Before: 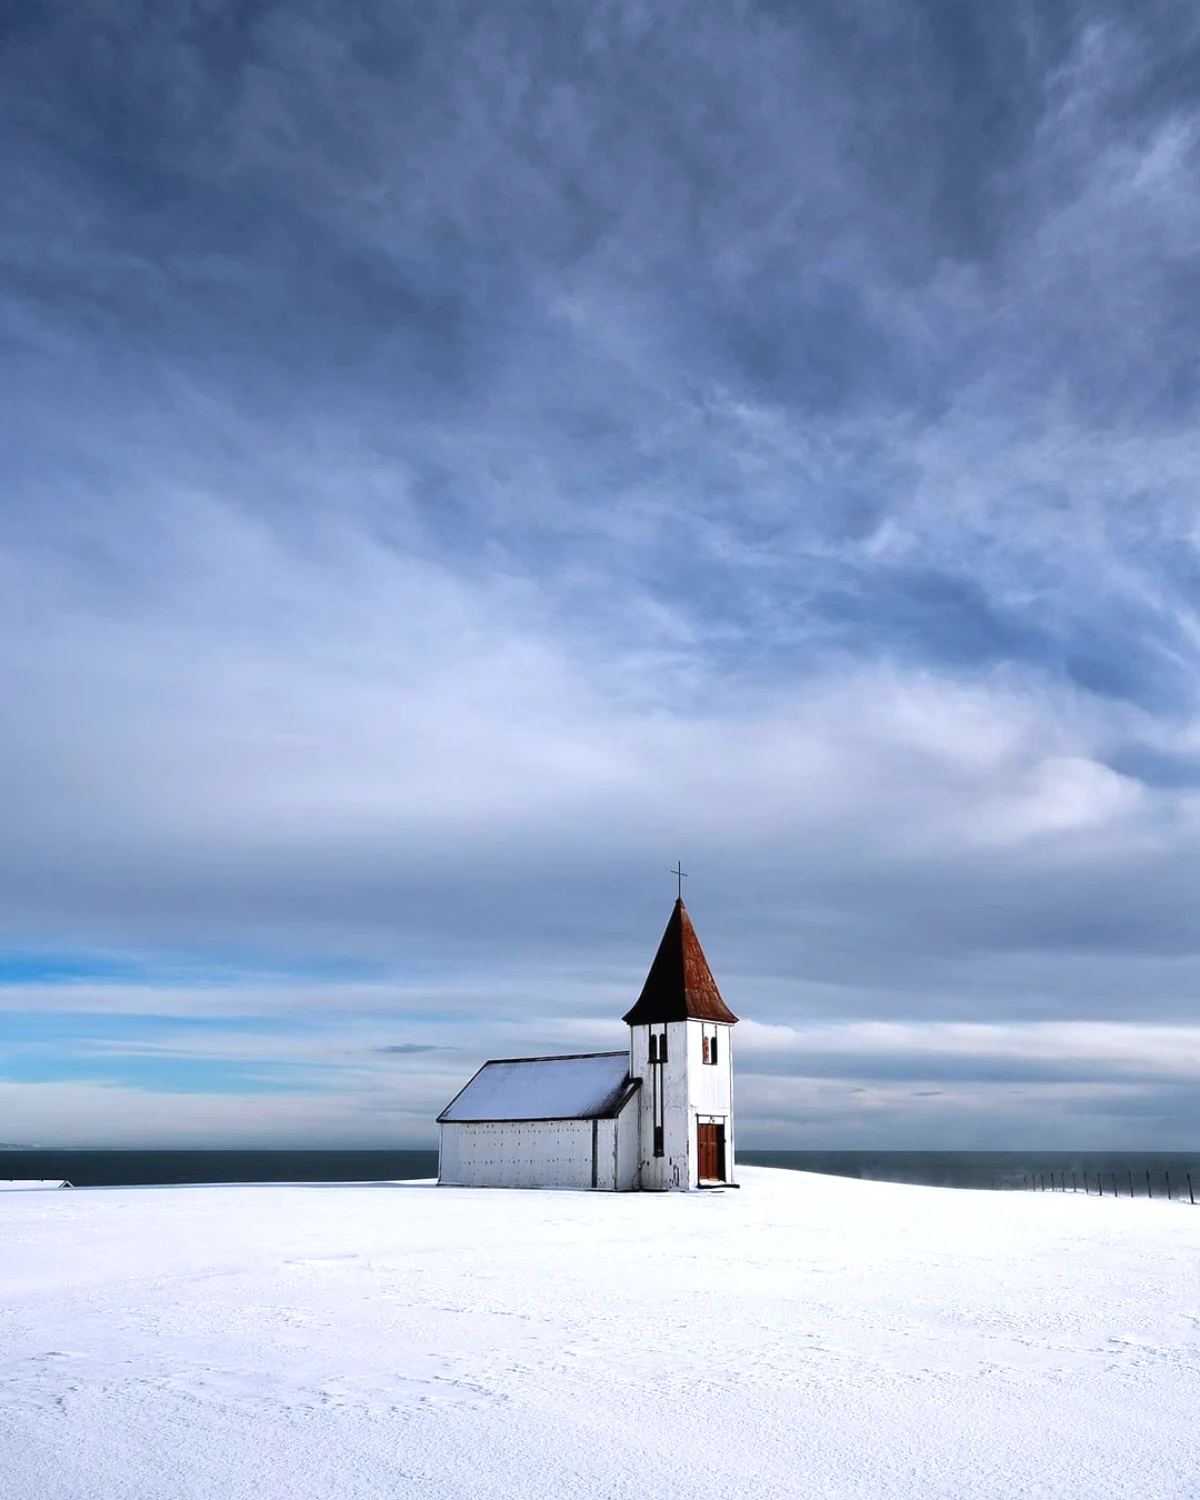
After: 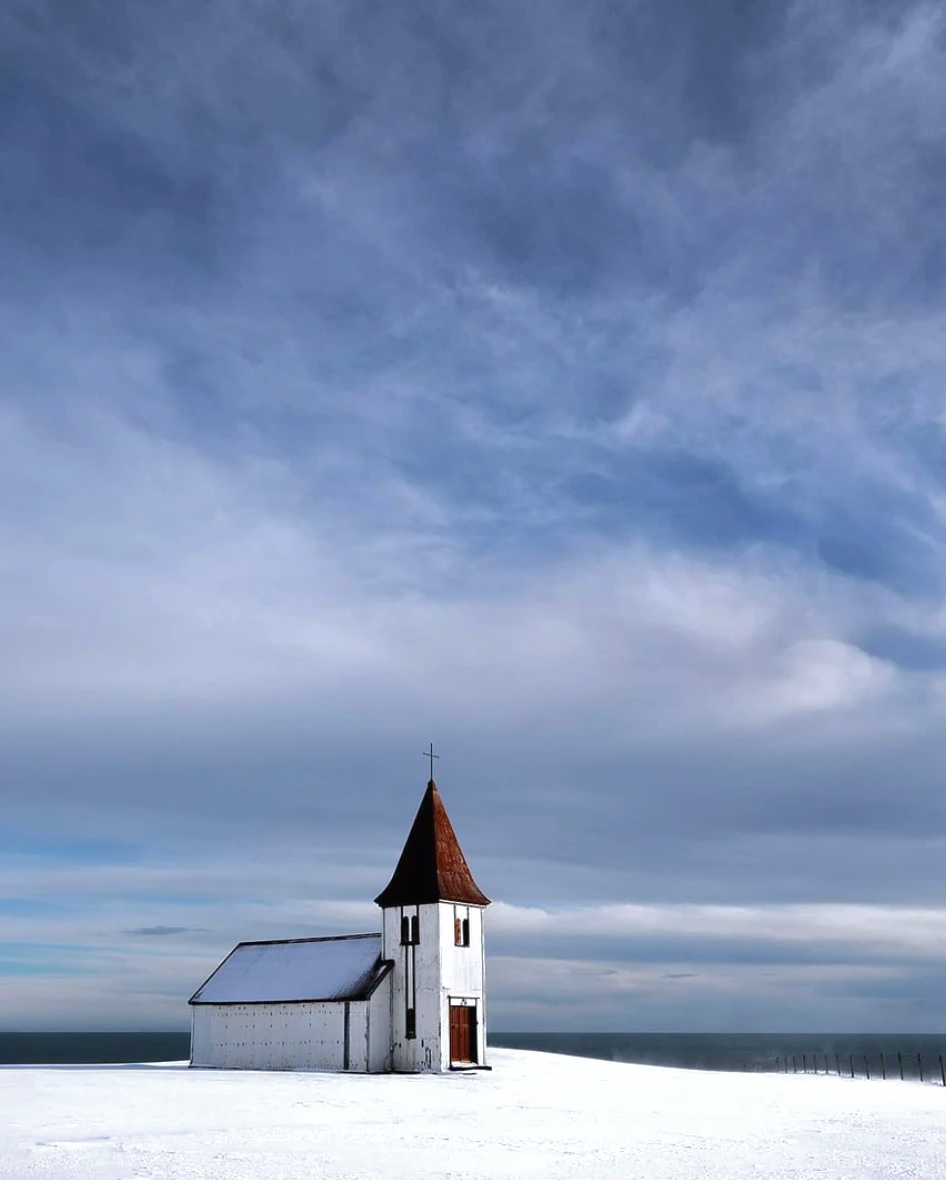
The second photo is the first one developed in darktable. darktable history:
crop and rotate: left 20.74%, top 7.912%, right 0.375%, bottom 13.378%
rgb curve: curves: ch0 [(0, 0) (0.175, 0.154) (0.785, 0.663) (1, 1)]
